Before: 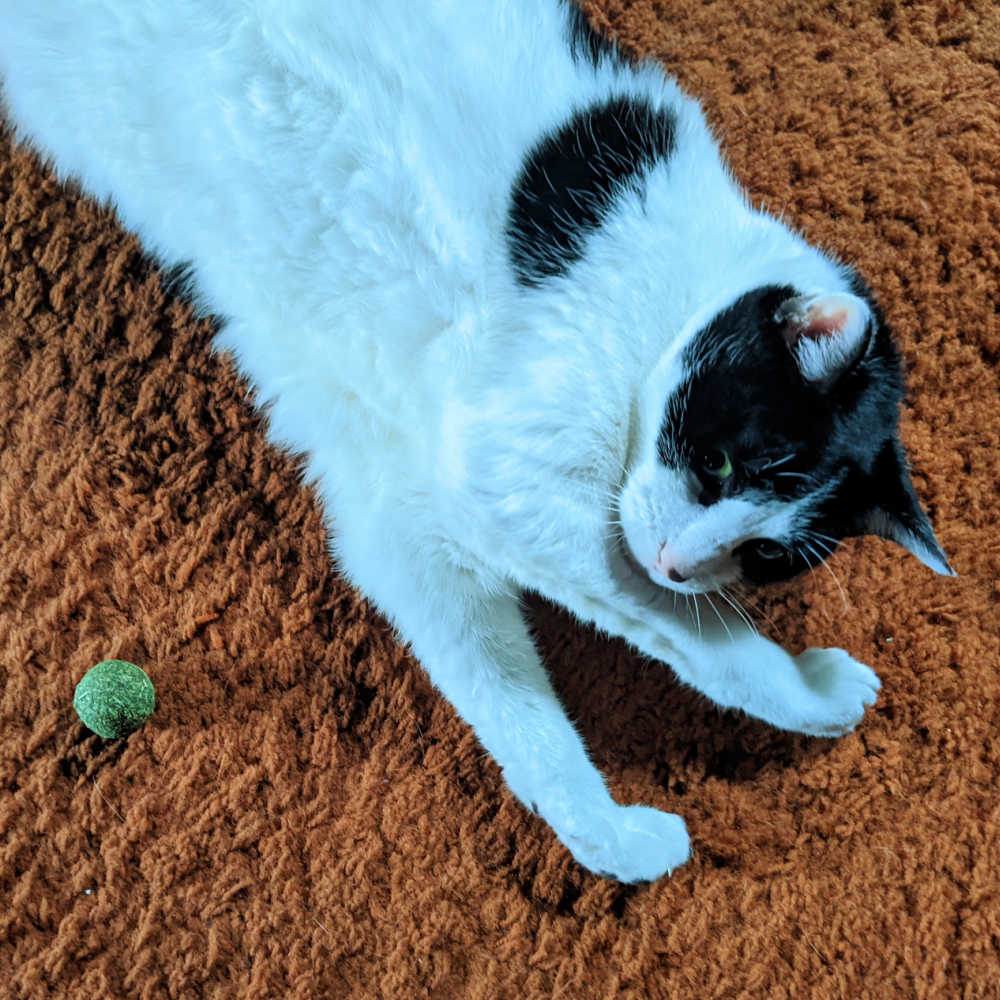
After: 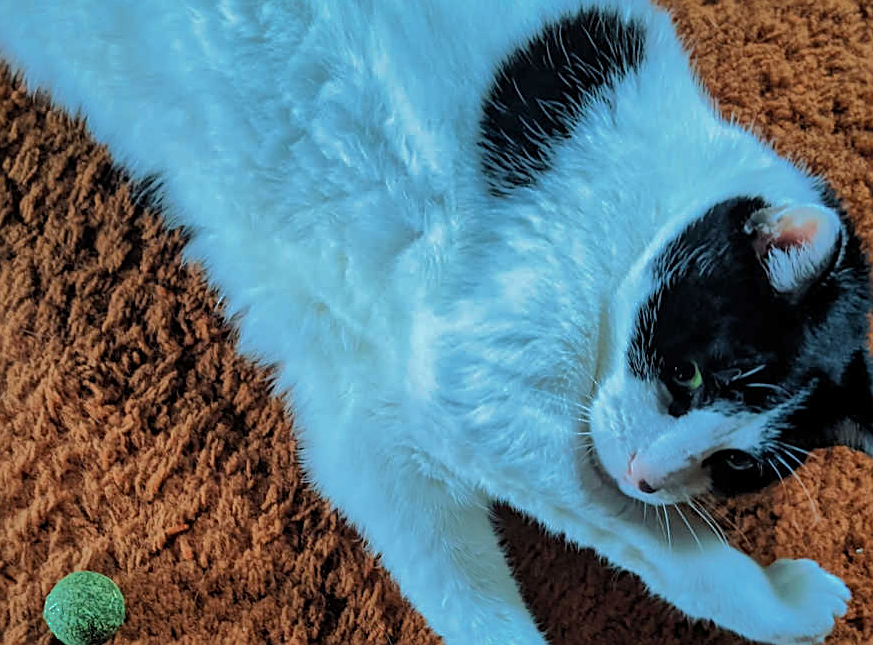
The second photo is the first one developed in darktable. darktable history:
crop: left 3.015%, top 8.969%, right 9.647%, bottom 26.457%
shadows and highlights: shadows 25, highlights -70
sharpen: on, module defaults
